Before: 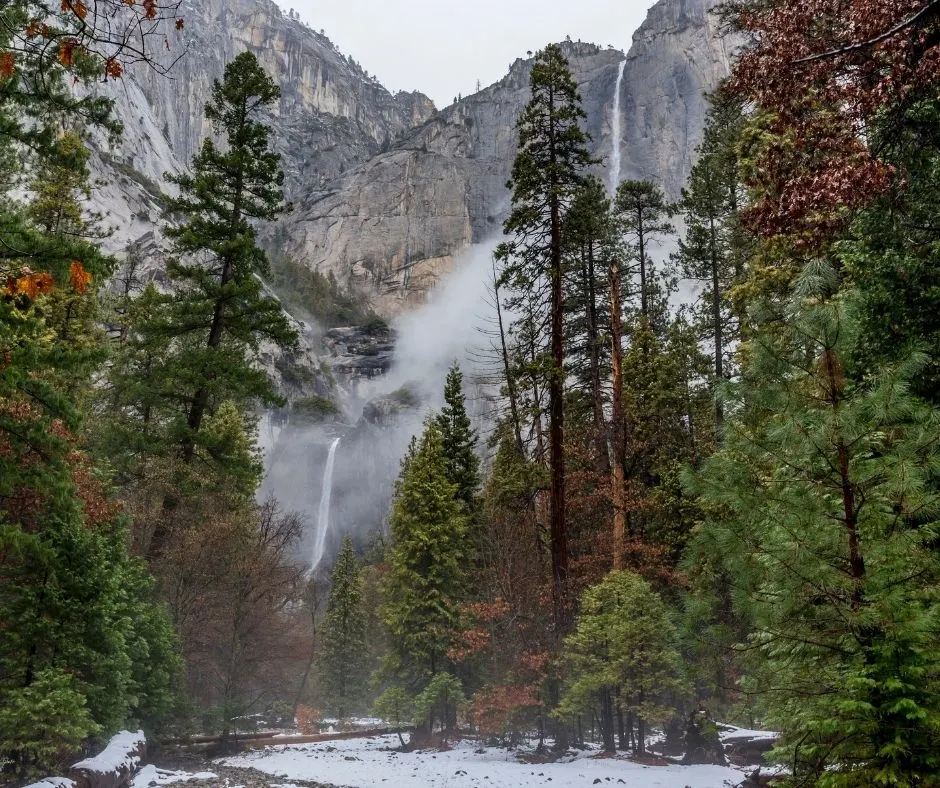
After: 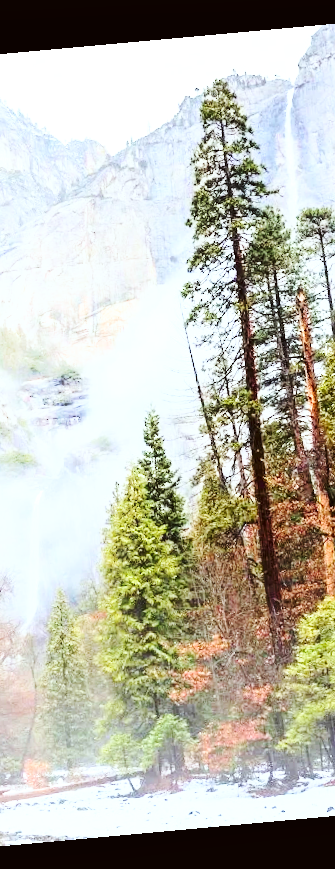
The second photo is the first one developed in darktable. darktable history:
exposure: black level correction 0, exposure 1.1 EV, compensate highlight preservation false
rotate and perspective: rotation -5.2°, automatic cropping off
shadows and highlights: highlights 70.7, soften with gaussian
color correction: highlights a* -2.73, highlights b* -2.09, shadows a* 2.41, shadows b* 2.73
base curve: curves: ch0 [(0, 0) (0.028, 0.03) (0.121, 0.232) (0.46, 0.748) (0.859, 0.968) (1, 1)], preserve colors none
contrast brightness saturation: contrast 0.2, brightness 0.16, saturation 0.22
crop: left 33.36%, right 33.36%
white balance: emerald 1
